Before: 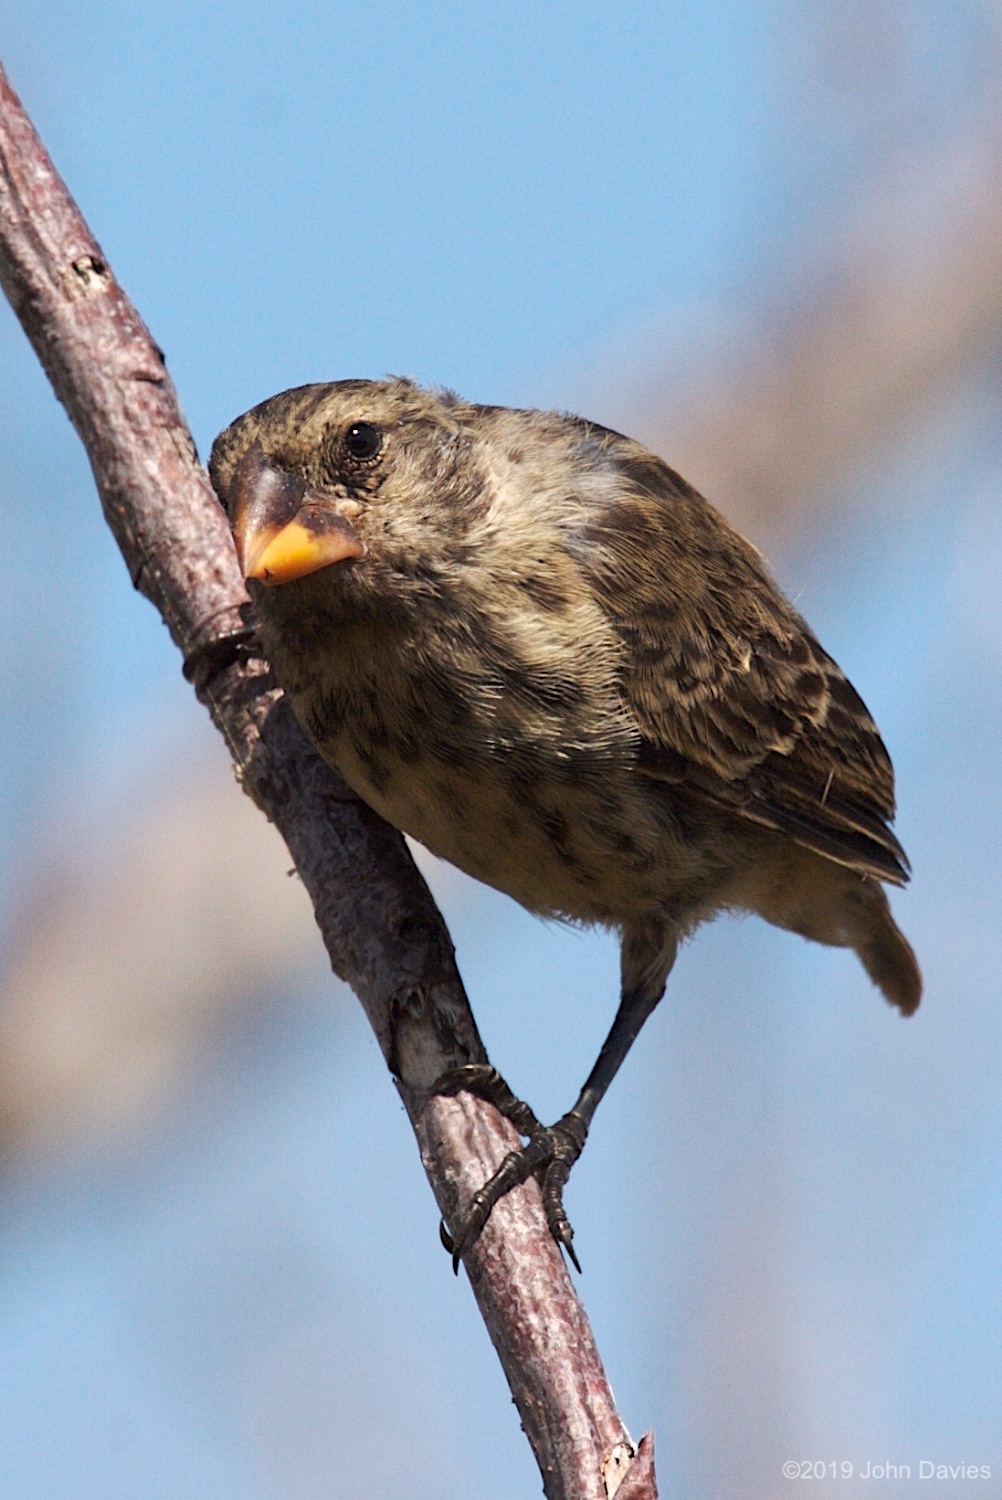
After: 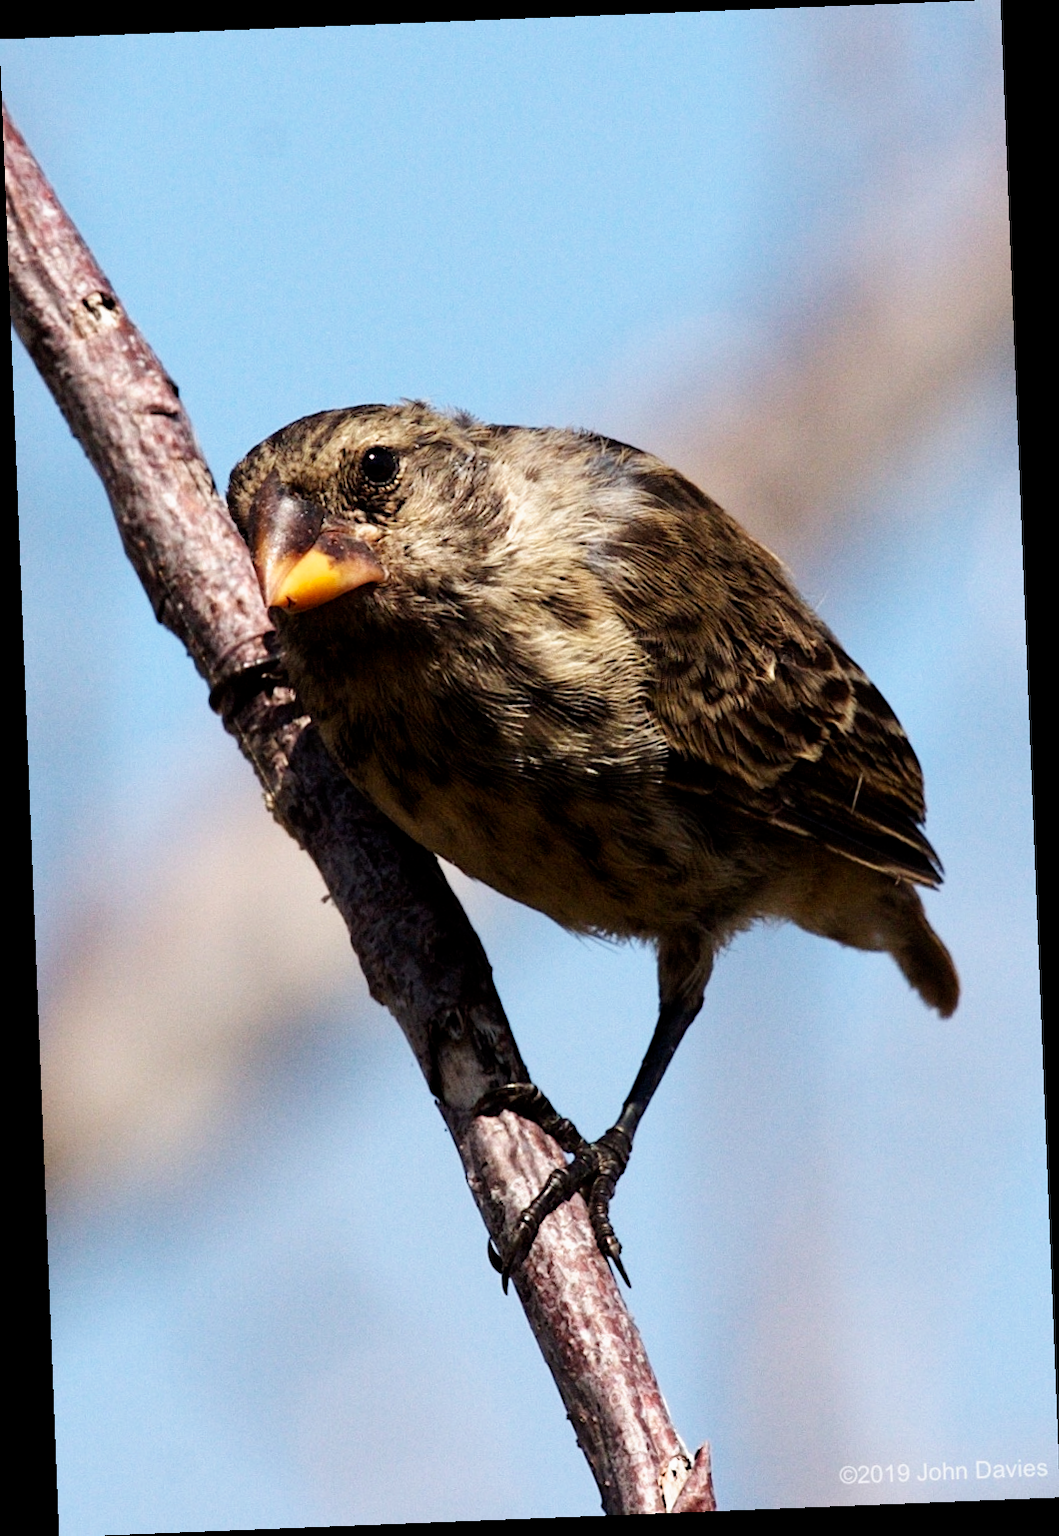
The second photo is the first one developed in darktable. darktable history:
rotate and perspective: rotation -2.29°, automatic cropping off
filmic rgb: black relative exposure -8.7 EV, white relative exposure 2.7 EV, threshold 3 EV, target black luminance 0%, hardness 6.25, latitude 75%, contrast 1.325, highlights saturation mix -5%, preserve chrominance no, color science v5 (2021), iterations of high-quality reconstruction 0, enable highlight reconstruction true
